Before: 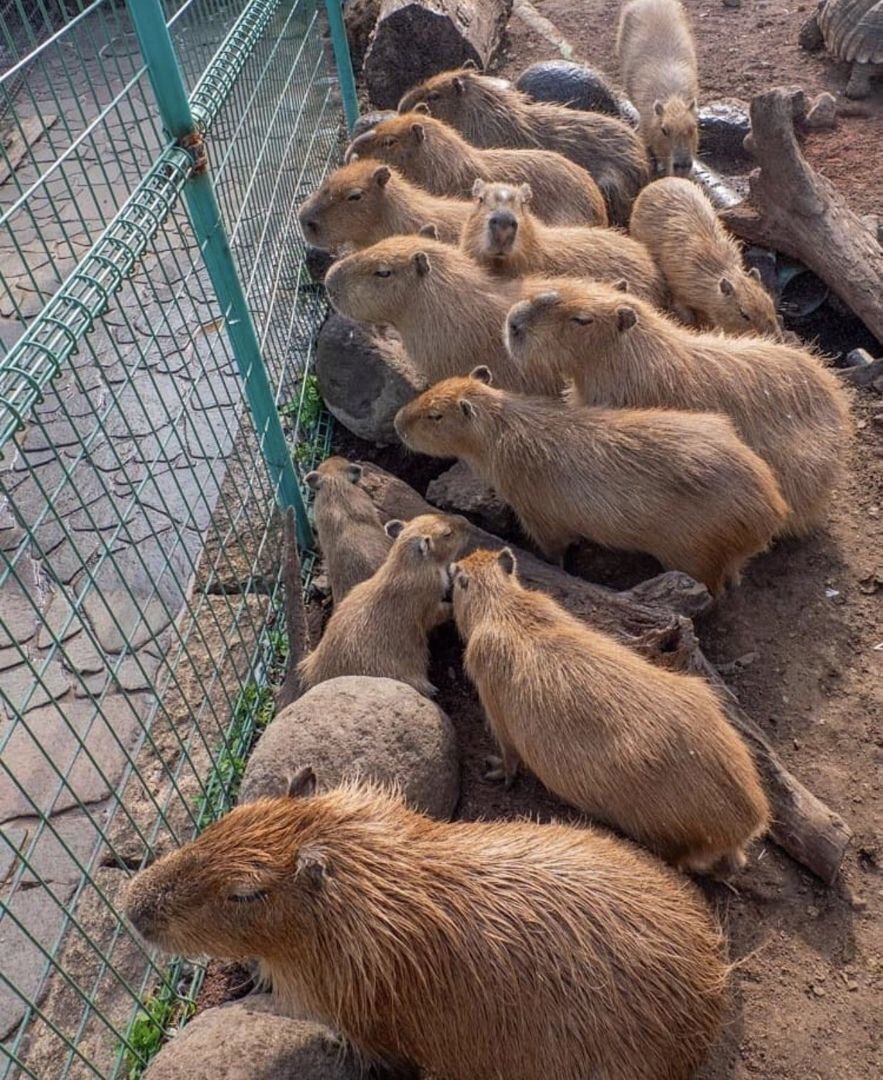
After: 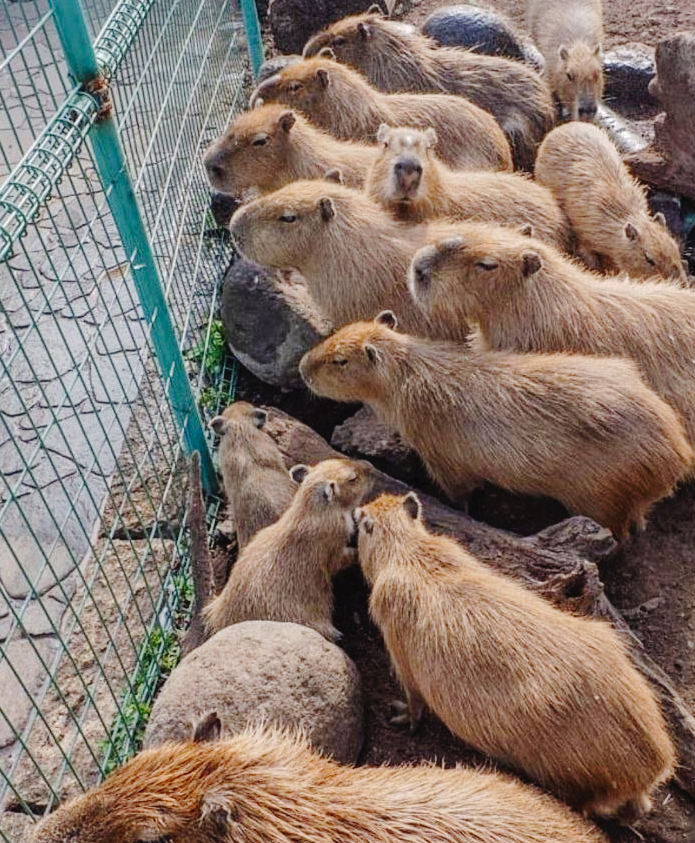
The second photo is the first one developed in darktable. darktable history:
crop and rotate: left 10.77%, top 5.1%, right 10.41%, bottom 16.76%
tone curve: curves: ch0 [(0, 0) (0.003, 0.026) (0.011, 0.03) (0.025, 0.038) (0.044, 0.046) (0.069, 0.055) (0.1, 0.075) (0.136, 0.114) (0.177, 0.158) (0.224, 0.215) (0.277, 0.296) (0.335, 0.386) (0.399, 0.479) (0.468, 0.568) (0.543, 0.637) (0.623, 0.707) (0.709, 0.773) (0.801, 0.834) (0.898, 0.896) (1, 1)], preserve colors none
